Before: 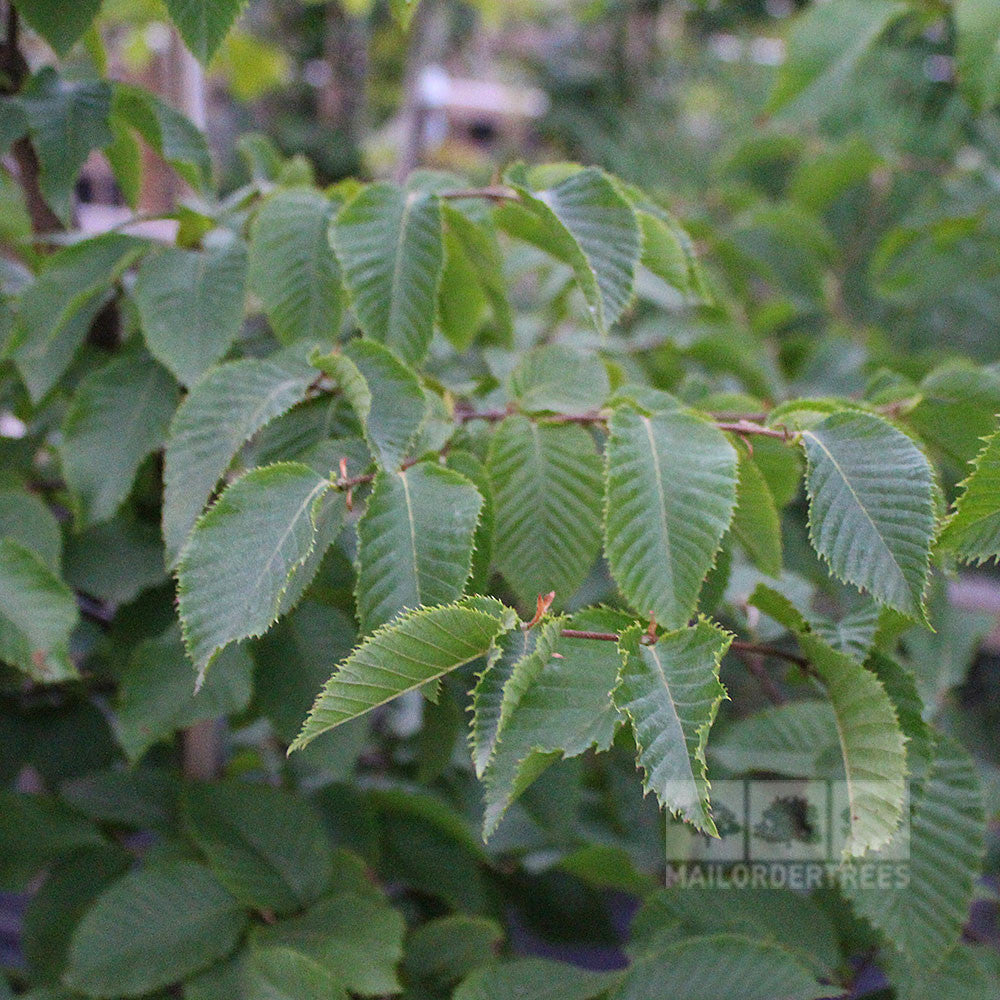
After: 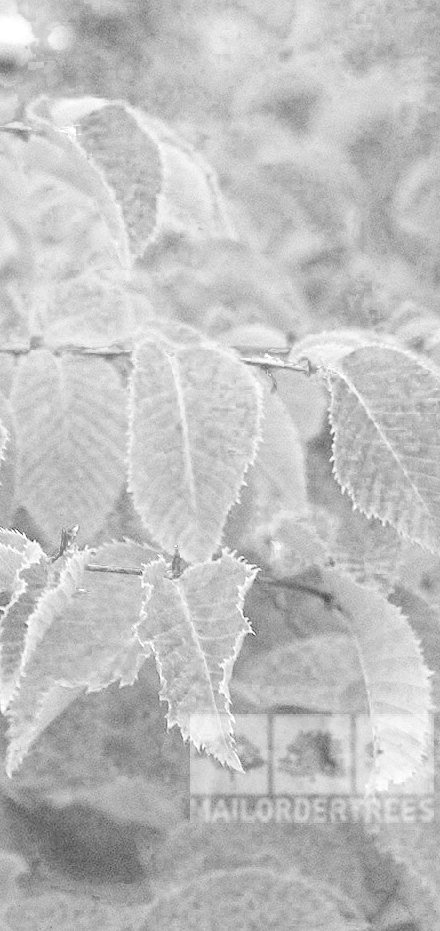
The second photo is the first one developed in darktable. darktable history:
crop: left 47.628%, top 6.643%, right 7.874%
color zones: curves: ch0 [(0.002, 0.589) (0.107, 0.484) (0.146, 0.249) (0.217, 0.352) (0.309, 0.525) (0.39, 0.404) (0.455, 0.169) (0.597, 0.055) (0.724, 0.212) (0.775, 0.691) (0.869, 0.571) (1, 0.587)]; ch1 [(0, 0) (0.143, 0) (0.286, 0) (0.429, 0) (0.571, 0) (0.714, 0) (0.857, 0)]
exposure: black level correction 0, exposure 0.5 EV, compensate exposure bias true, compensate highlight preservation false
white balance: red 1.029, blue 0.92
contrast brightness saturation: brightness 1
shadows and highlights: shadows 29.32, highlights -29.32, low approximation 0.01, soften with gaussian
